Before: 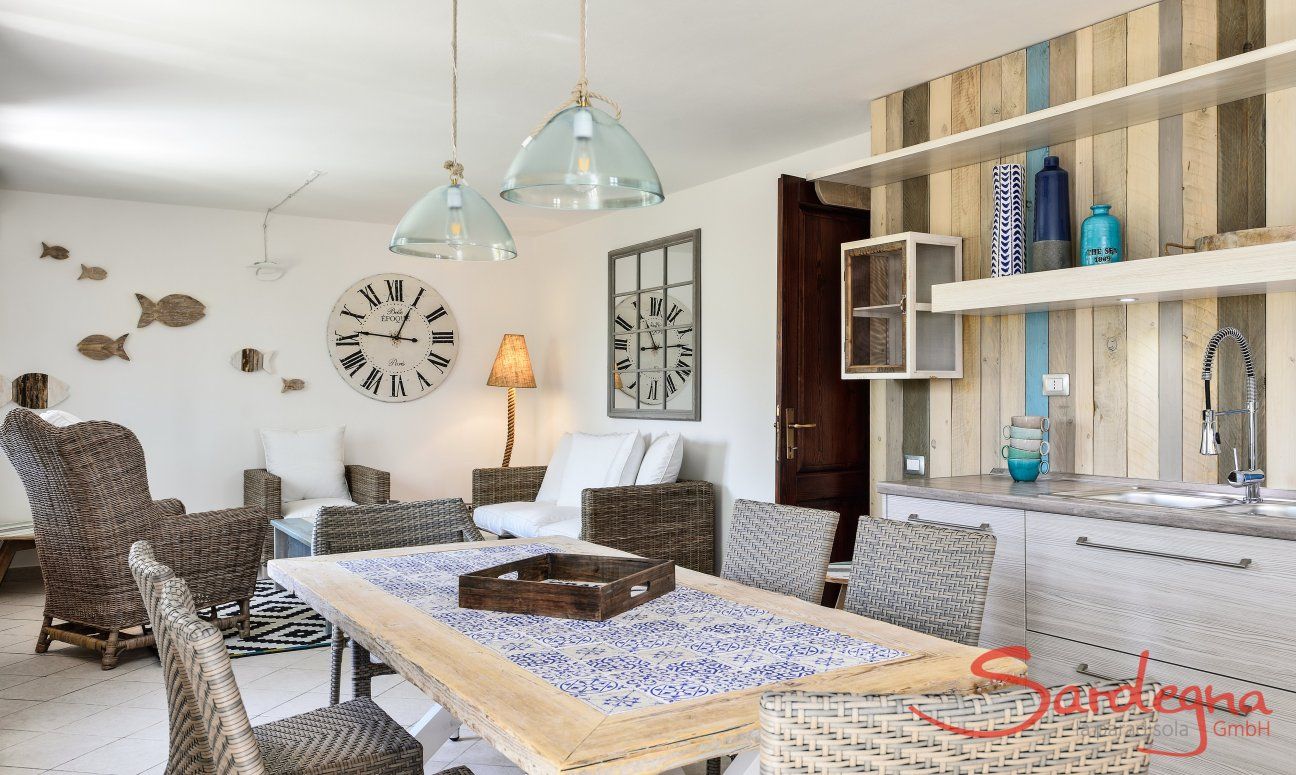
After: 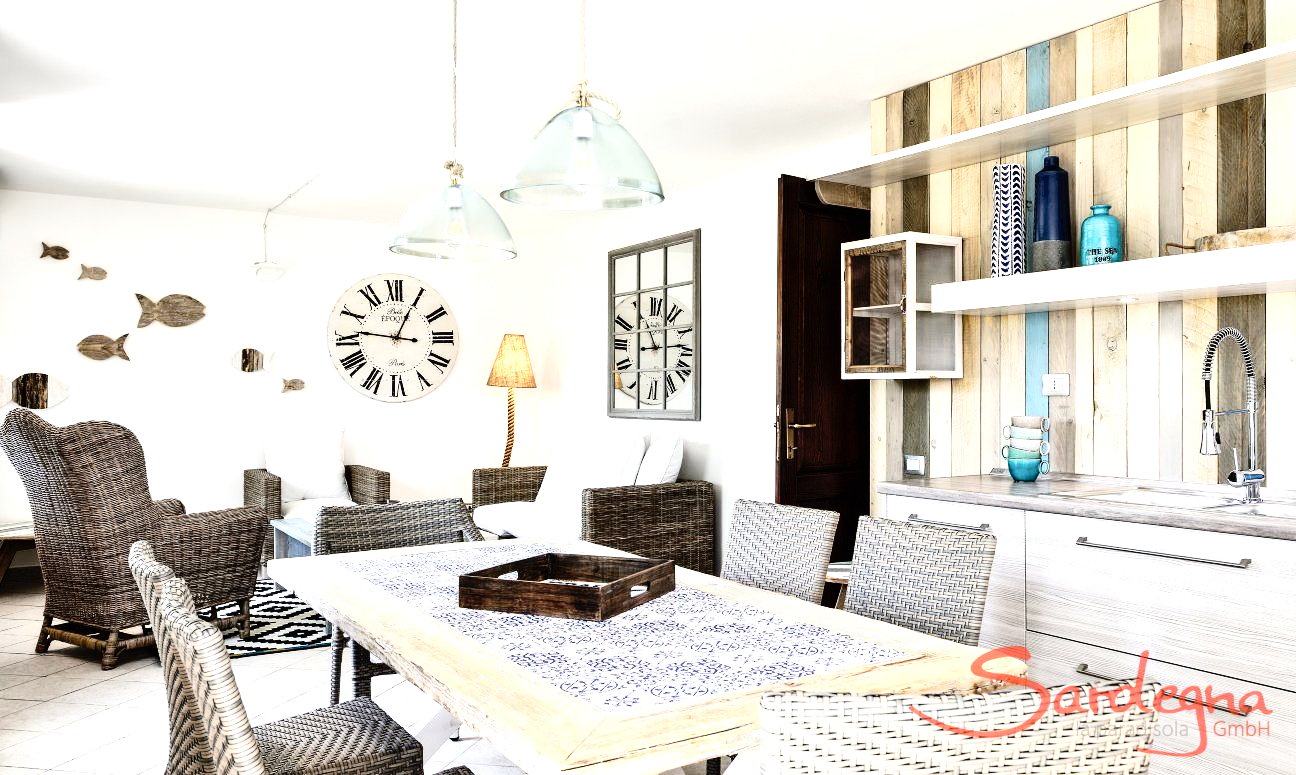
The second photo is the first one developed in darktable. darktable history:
tone curve: curves: ch0 [(0, 0) (0.003, 0.003) (0.011, 0.006) (0.025, 0.015) (0.044, 0.025) (0.069, 0.034) (0.1, 0.052) (0.136, 0.092) (0.177, 0.157) (0.224, 0.228) (0.277, 0.305) (0.335, 0.392) (0.399, 0.466) (0.468, 0.543) (0.543, 0.612) (0.623, 0.692) (0.709, 0.78) (0.801, 0.865) (0.898, 0.935) (1, 1)], preserve colors none
exposure: compensate highlight preservation false
tone equalizer: -8 EV -1.08 EV, -7 EV -1.01 EV, -6 EV -0.867 EV, -5 EV -0.578 EV, -3 EV 0.578 EV, -2 EV 0.867 EV, -1 EV 1.01 EV, +0 EV 1.08 EV, edges refinement/feathering 500, mask exposure compensation -1.57 EV, preserve details no
